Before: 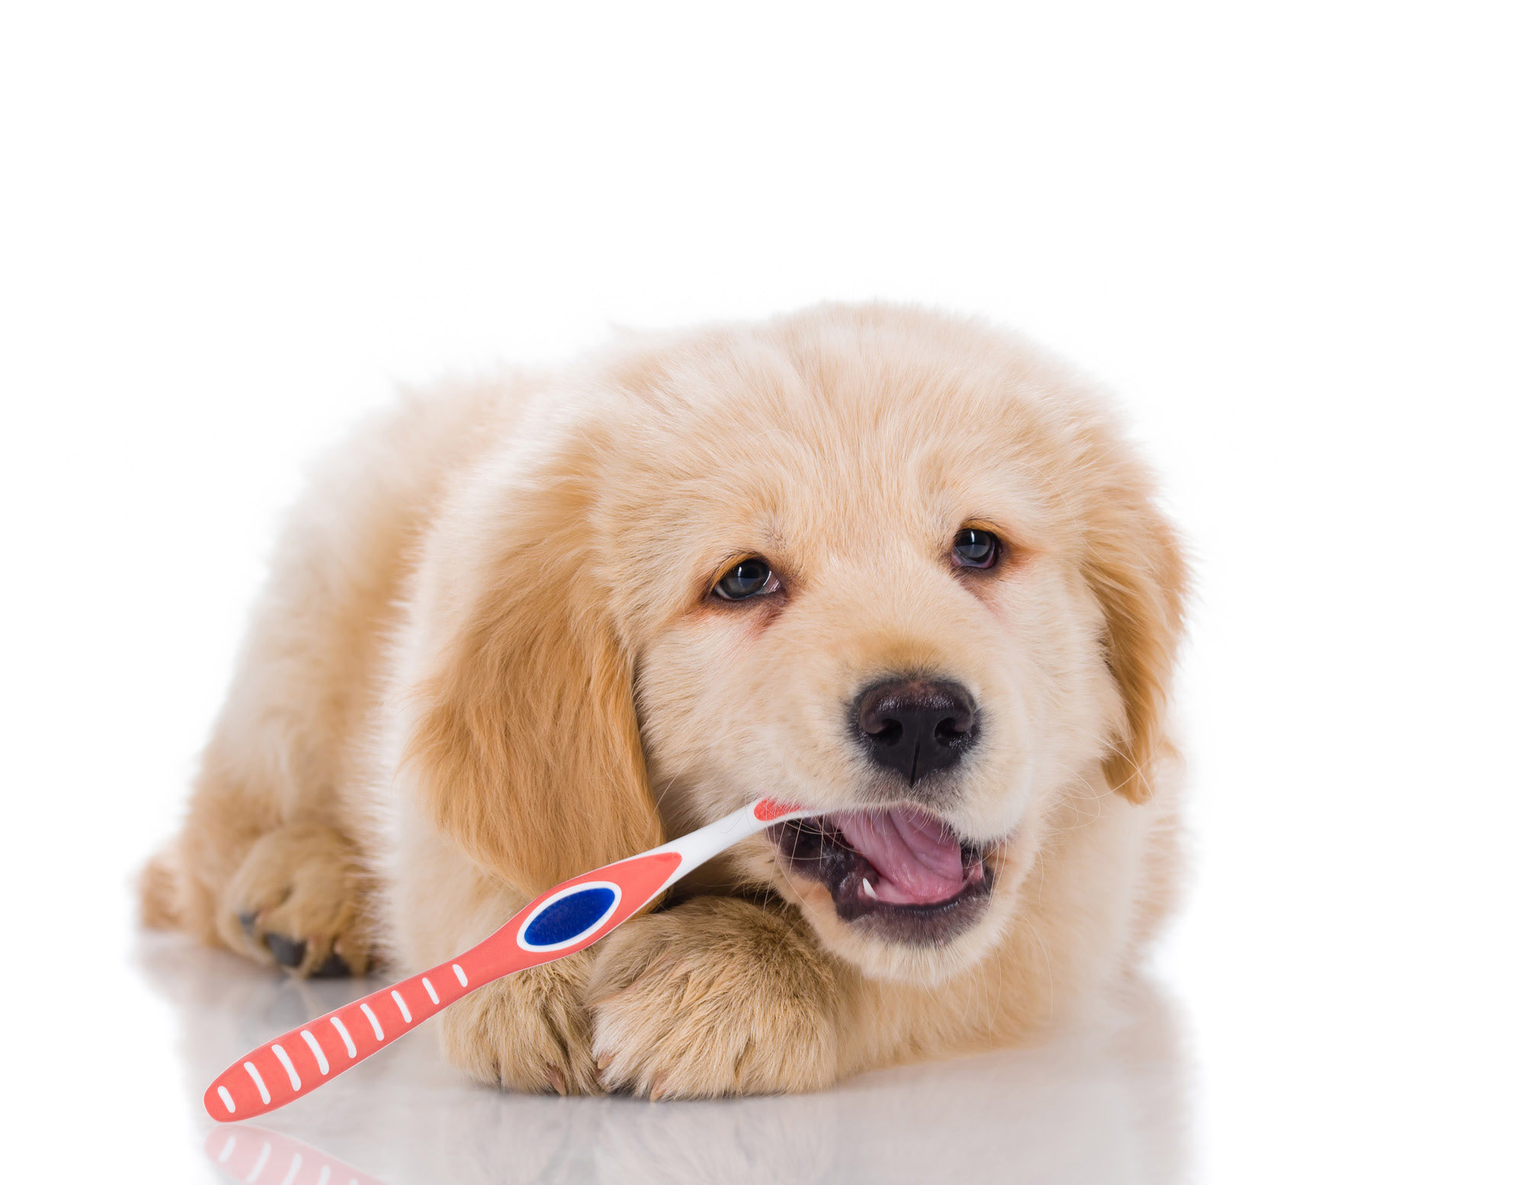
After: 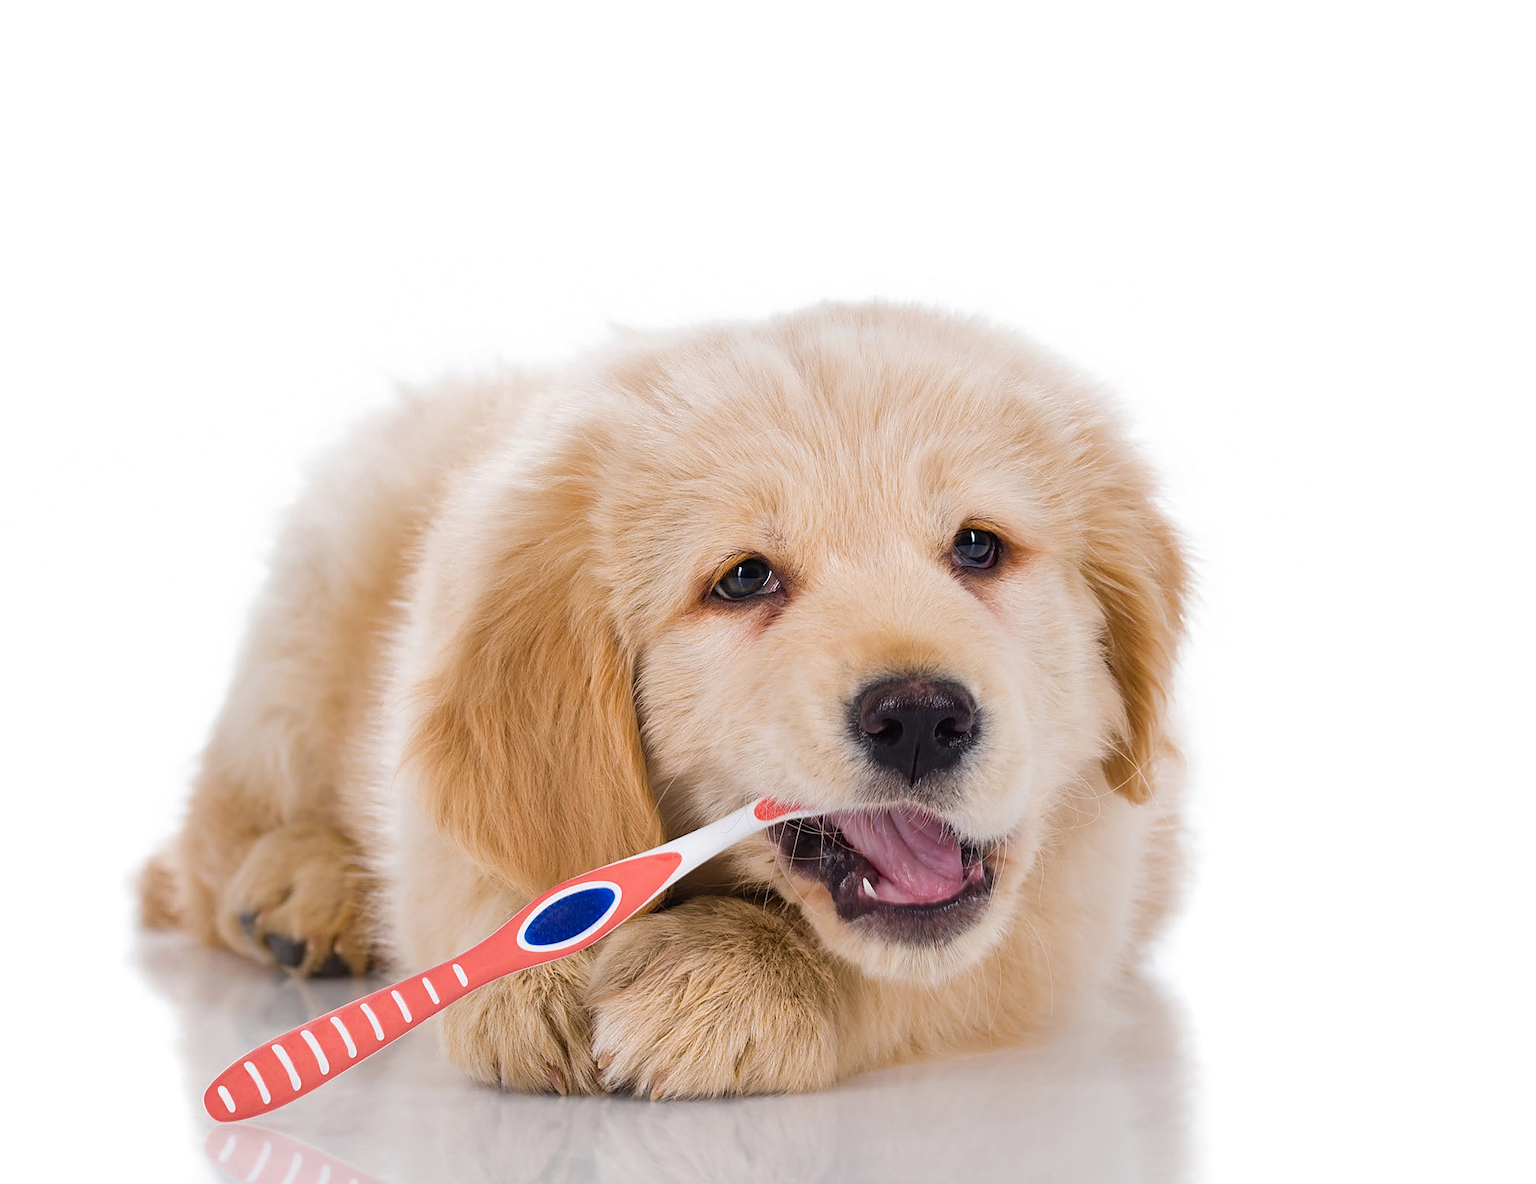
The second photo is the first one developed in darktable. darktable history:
sharpen: on, module defaults
shadows and highlights: radius 125.46, shadows 30.51, highlights -30.51, low approximation 0.01, soften with gaussian
